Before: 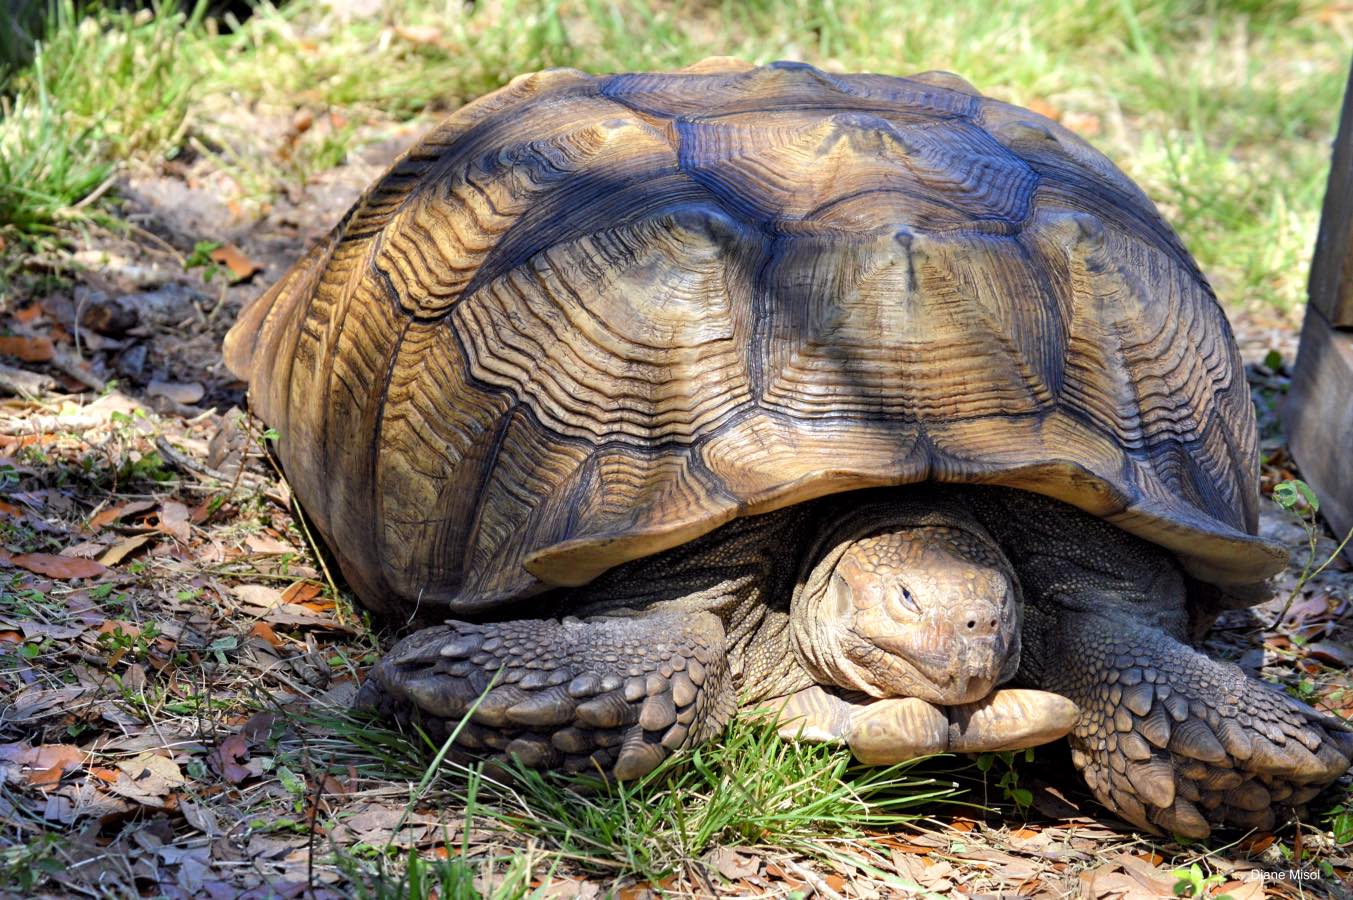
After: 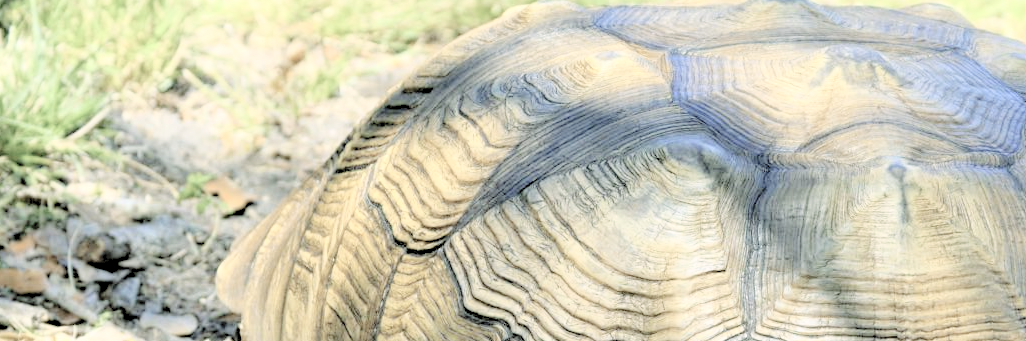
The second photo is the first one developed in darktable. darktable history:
crop: left 0.535%, top 7.628%, right 23.579%, bottom 54.438%
exposure: compensate exposure bias true, compensate highlight preservation false
levels: levels [0.072, 0.414, 0.976]
color balance rgb: power › chroma 2.169%, power › hue 163.75°, perceptual saturation grading › global saturation -32.183%, global vibrance 20%
tone curve: curves: ch0 [(0, 0.021) (0.049, 0.044) (0.152, 0.14) (0.328, 0.377) (0.473, 0.543) (0.641, 0.705) (0.85, 0.894) (1, 0.969)]; ch1 [(0, 0) (0.302, 0.331) (0.427, 0.433) (0.472, 0.47) (0.502, 0.503) (0.527, 0.524) (0.564, 0.591) (0.602, 0.632) (0.677, 0.701) (0.859, 0.885) (1, 1)]; ch2 [(0, 0) (0.33, 0.301) (0.447, 0.44) (0.487, 0.496) (0.502, 0.516) (0.535, 0.563) (0.565, 0.6) (0.618, 0.629) (1, 1)], color space Lab, independent channels, preserve colors none
sharpen: radius 2.908, amount 0.873, threshold 47.226
contrast brightness saturation: brightness 0.188, saturation -0.497
